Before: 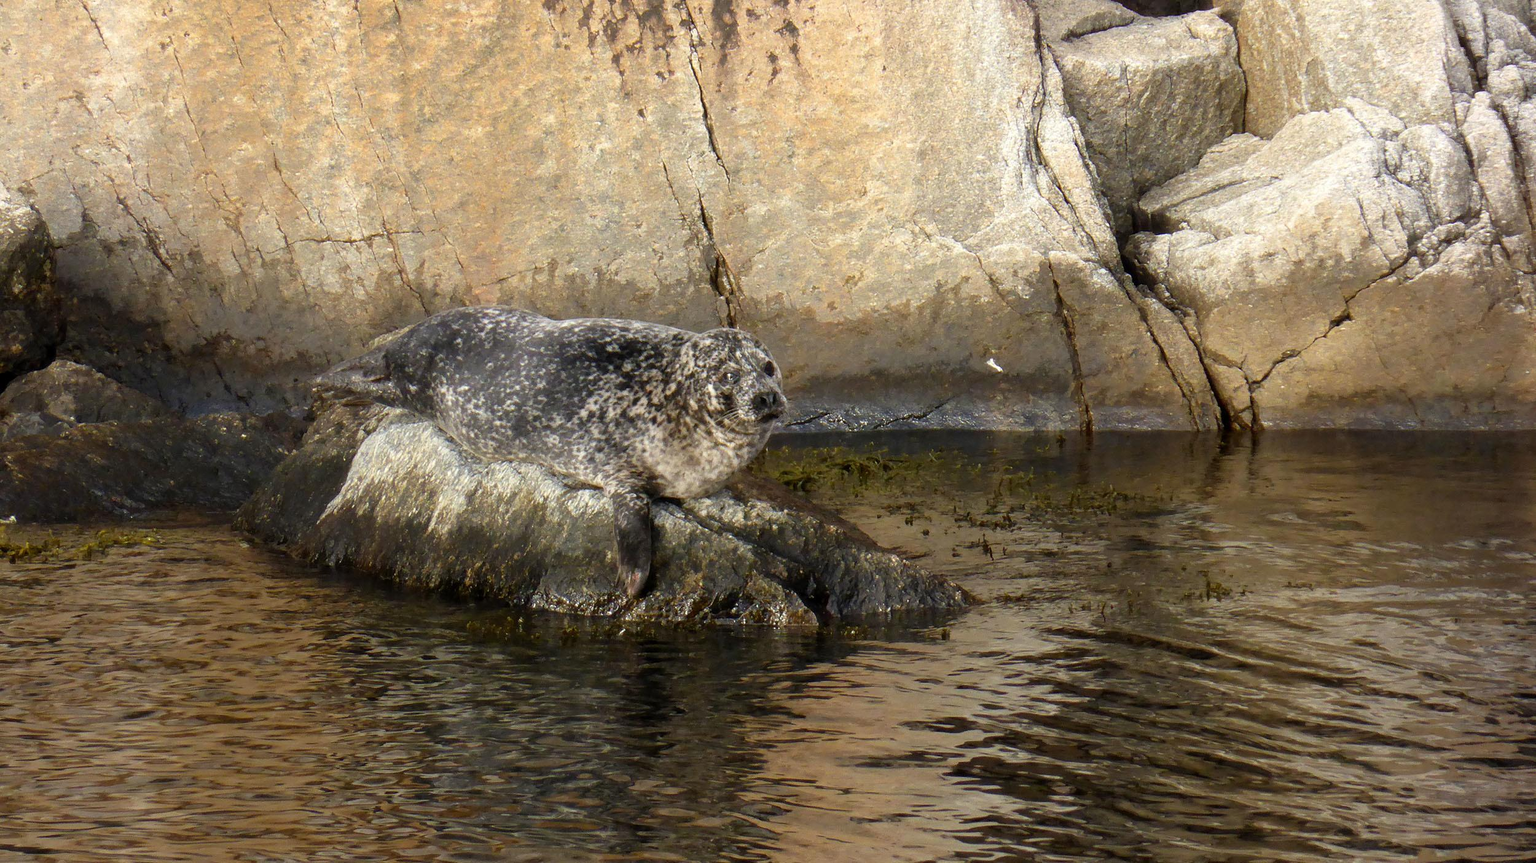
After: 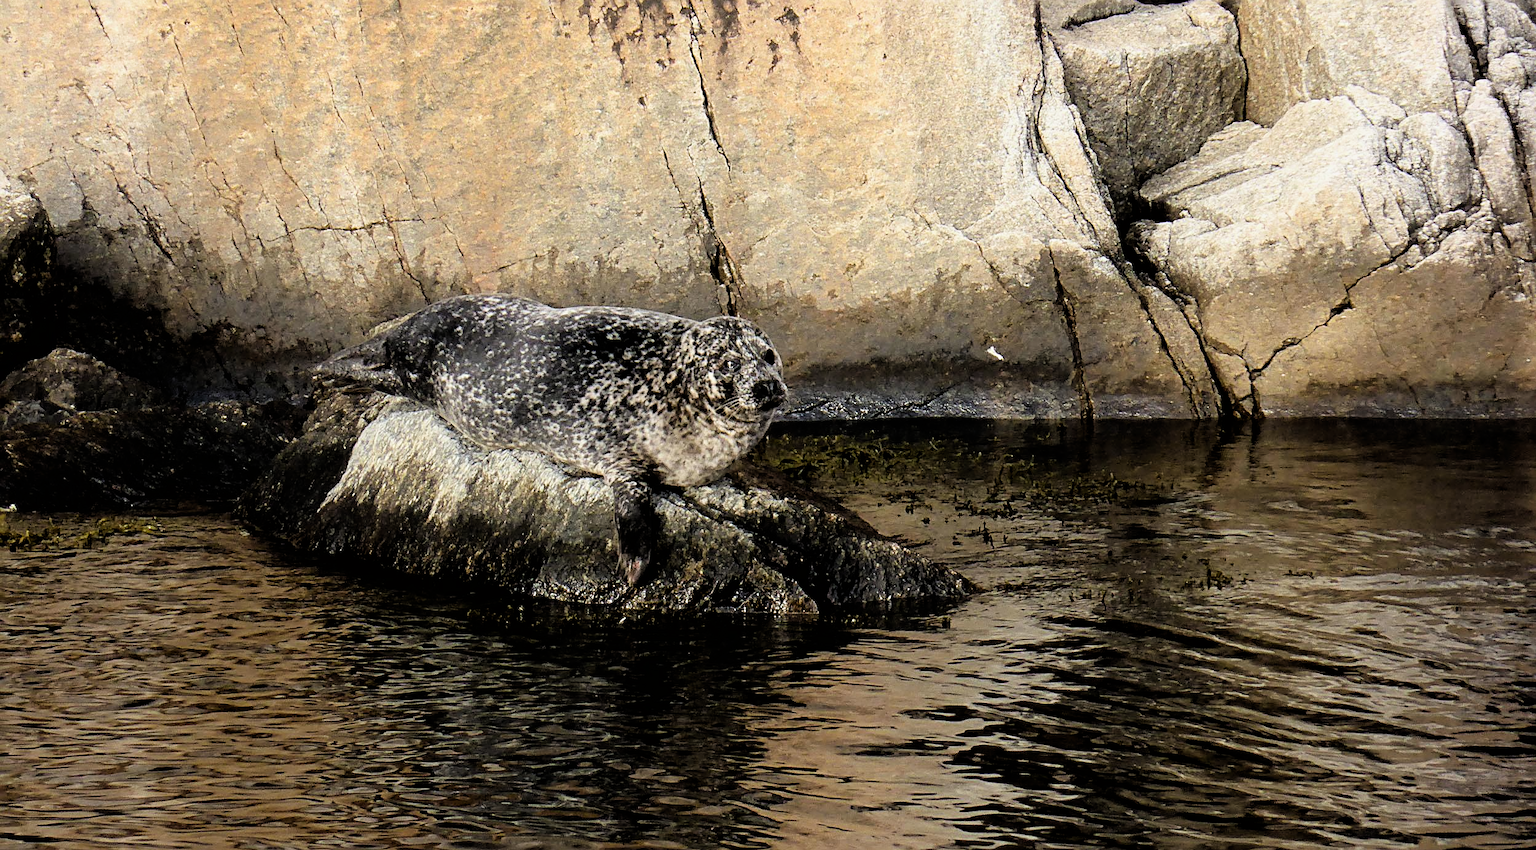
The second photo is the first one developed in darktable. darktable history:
sharpen: radius 3.109
filmic rgb: black relative exposure -4.02 EV, white relative exposure 2.99 EV, hardness 3.01, contrast 1.391
crop: top 1.434%, right 0.027%
